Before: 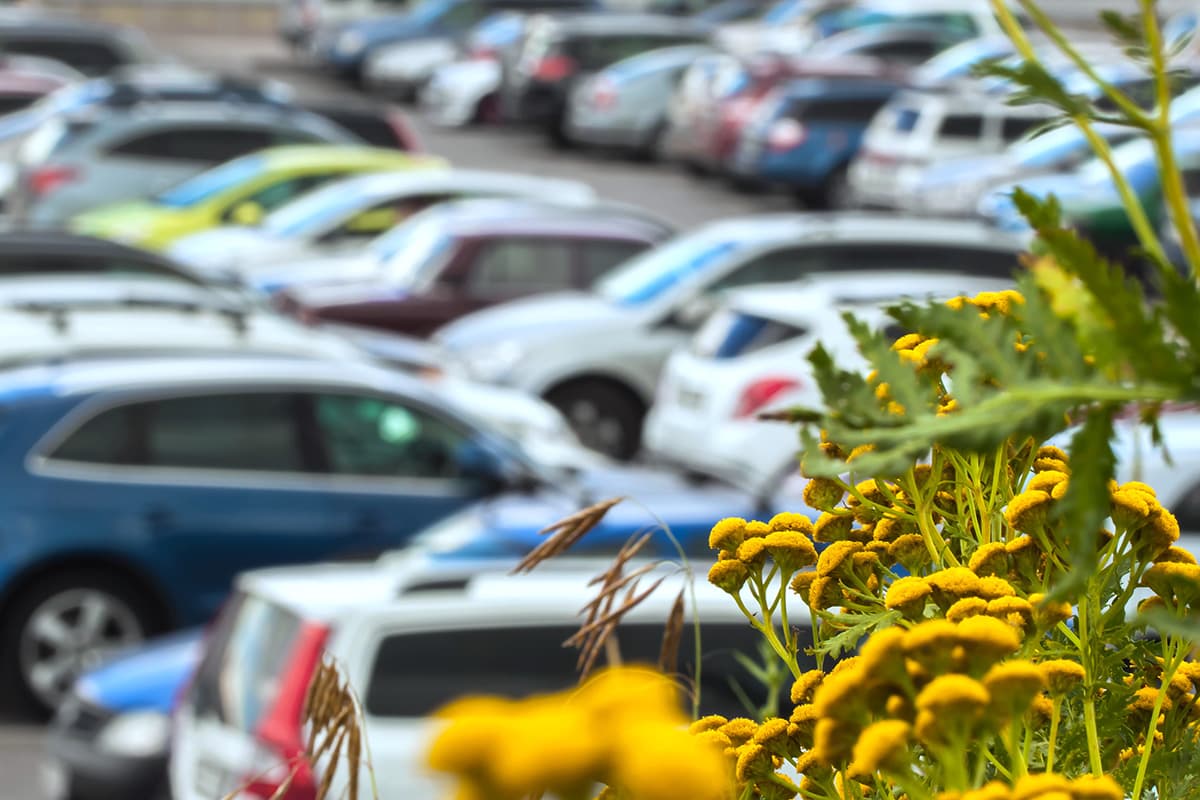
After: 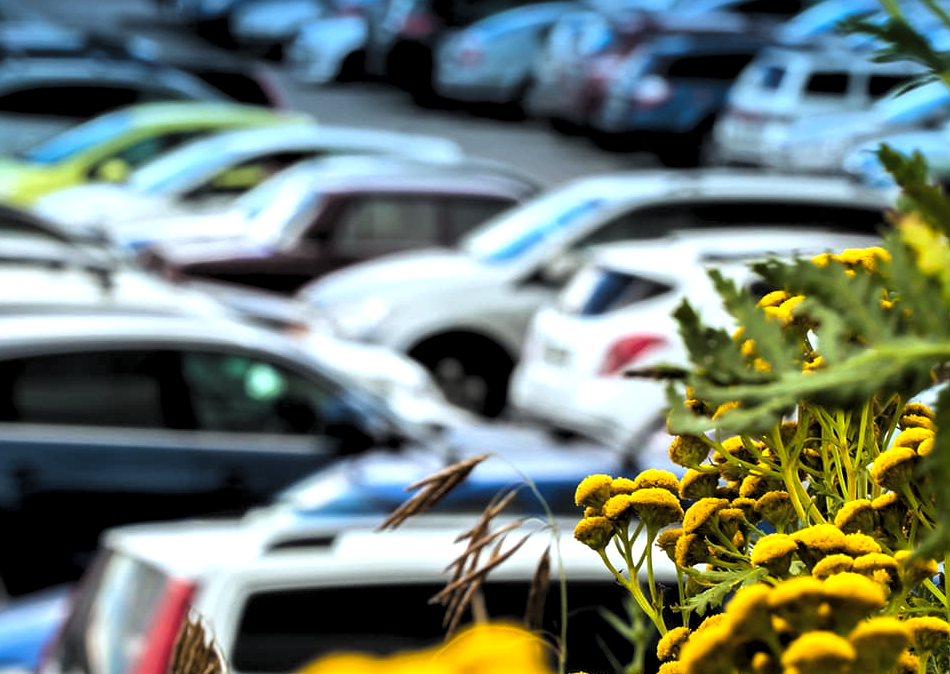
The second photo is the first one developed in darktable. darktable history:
contrast brightness saturation: contrast -0.02, brightness -0.01, saturation 0.03
crop: left 11.225%, top 5.381%, right 9.565%, bottom 10.314%
graduated density: density 2.02 EV, hardness 44%, rotation 0.374°, offset 8.21, hue 208.8°, saturation 97%
levels: levels [0.182, 0.542, 0.902]
